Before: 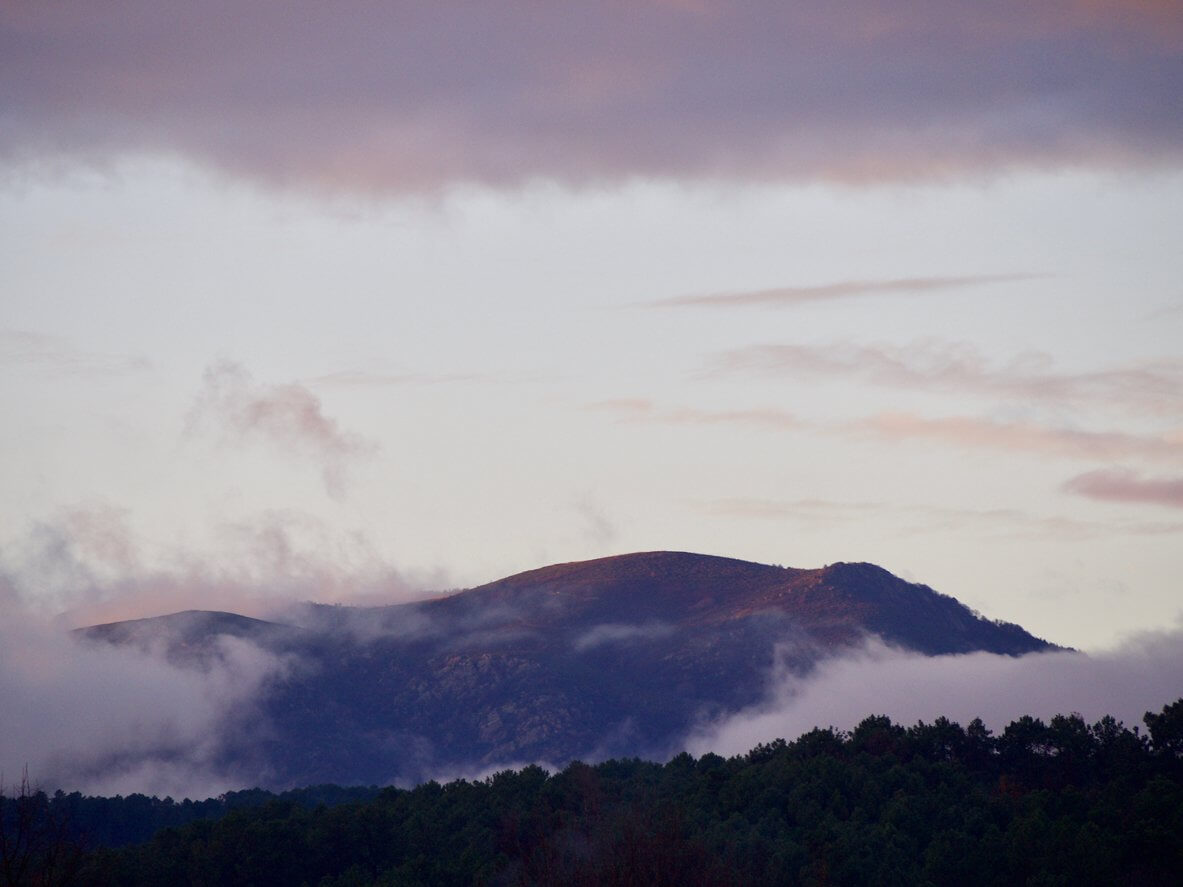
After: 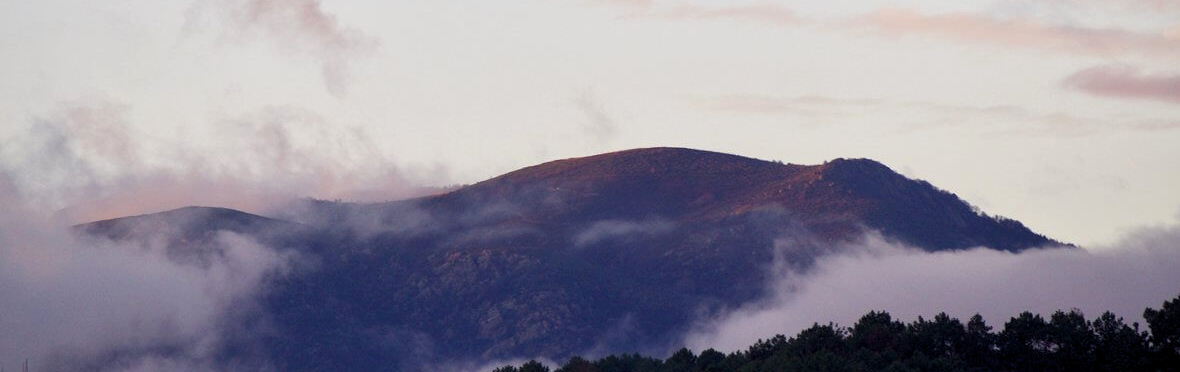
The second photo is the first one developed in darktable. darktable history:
levels: levels [0.016, 0.484, 0.953]
crop: top 45.551%, bottom 12.262%
